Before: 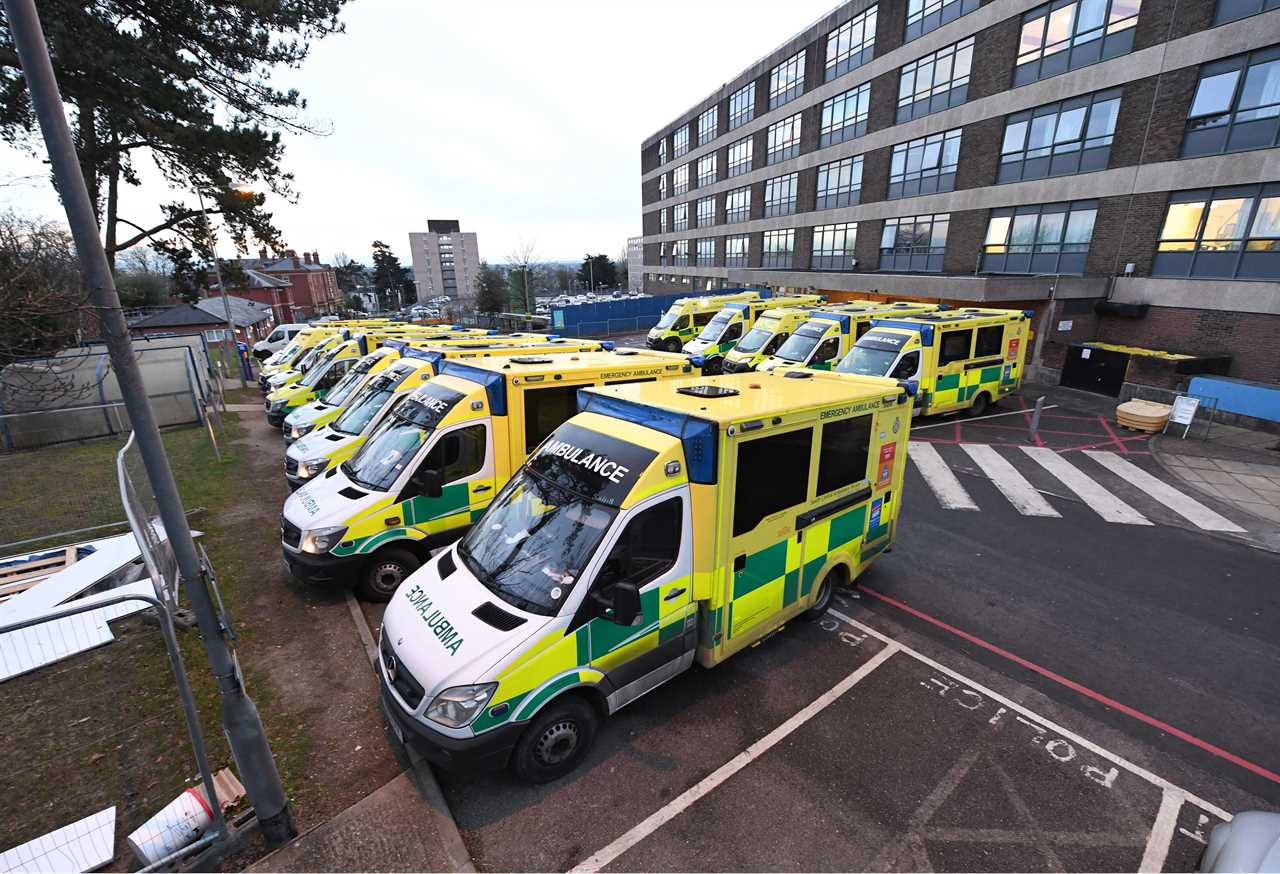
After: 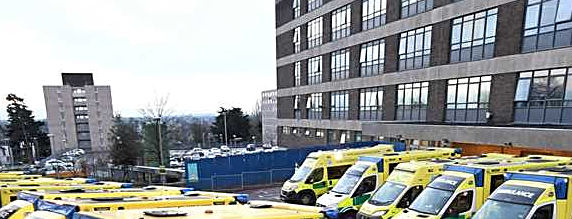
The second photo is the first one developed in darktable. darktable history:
crop: left 28.64%, top 16.832%, right 26.637%, bottom 58.055%
sharpen: on, module defaults
local contrast: highlights 100%, shadows 100%, detail 120%, midtone range 0.2
